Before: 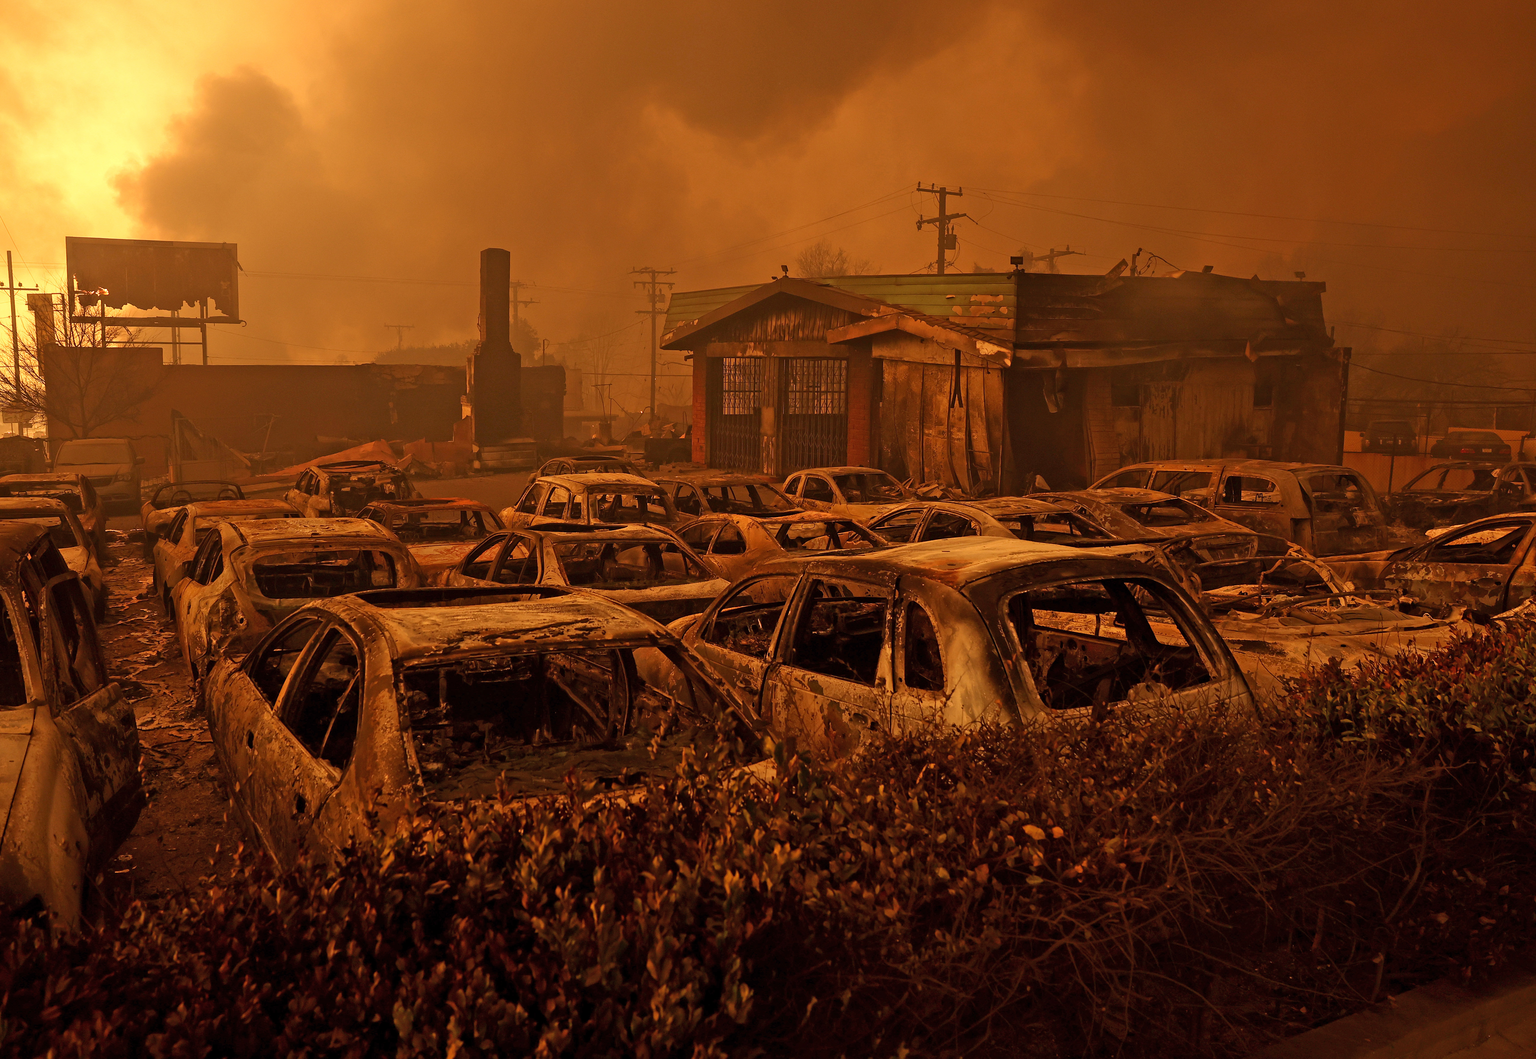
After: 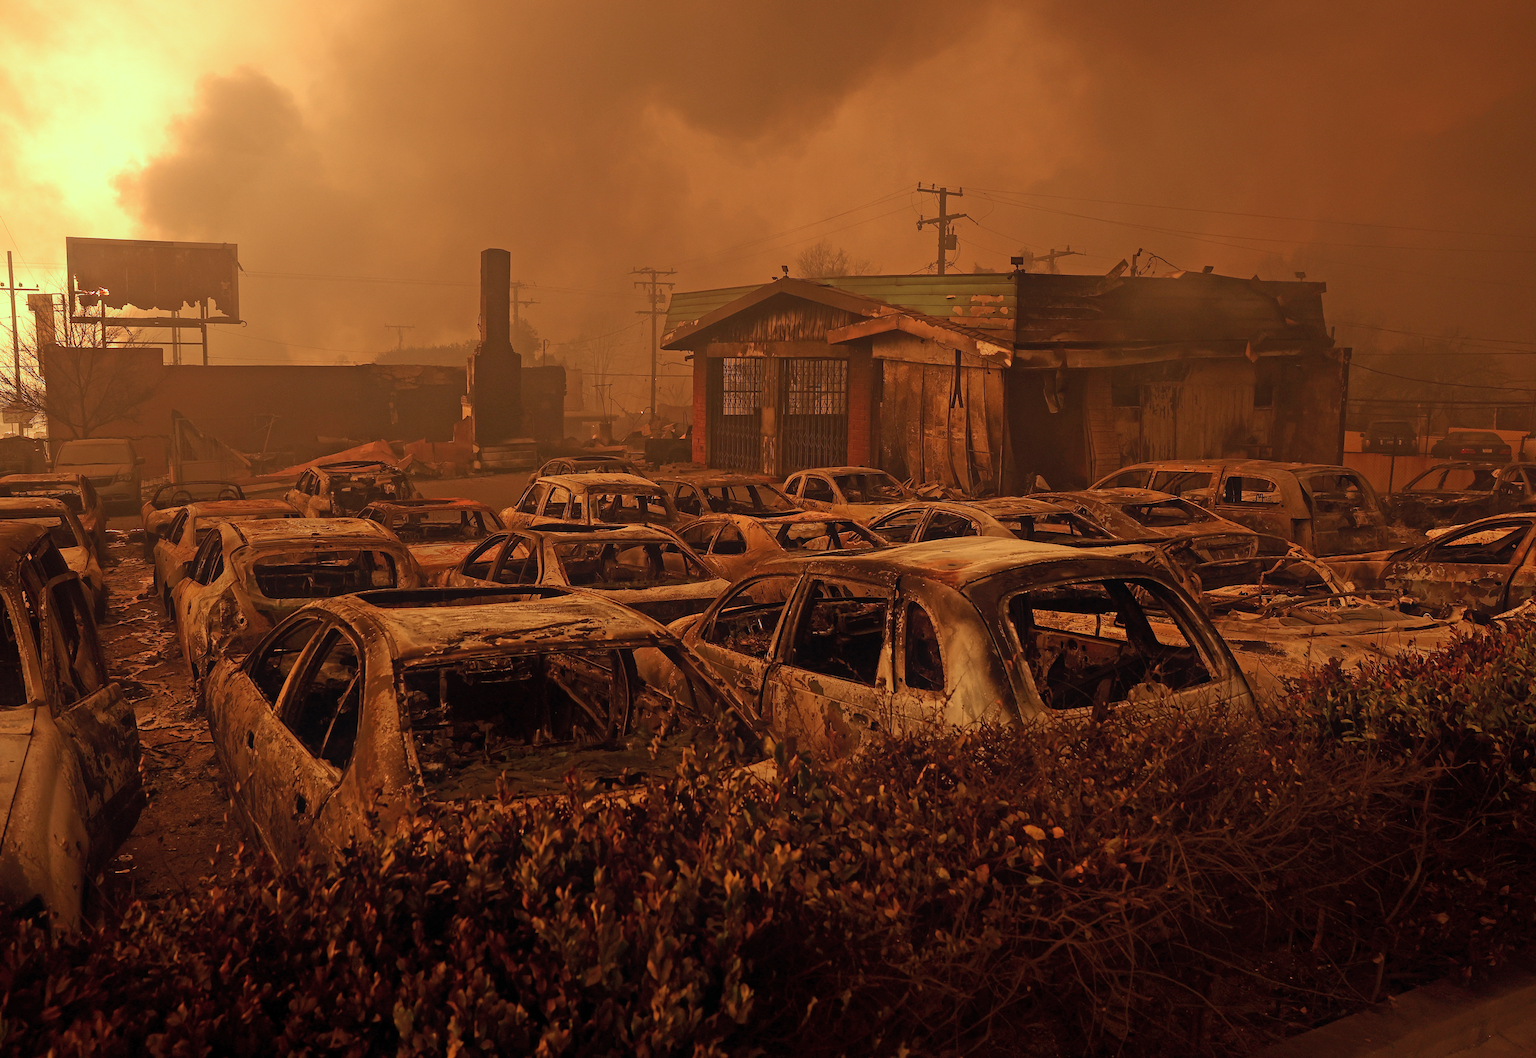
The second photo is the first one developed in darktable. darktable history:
levels: mode automatic, black 0.023%, white 99.97%, levels [0.062, 0.494, 0.925]
contrast equalizer: y [[0.439, 0.44, 0.442, 0.457, 0.493, 0.498], [0.5 ×6], [0.5 ×6], [0 ×6], [0 ×6]], mix 0.59
color correction: highlights a* -10.69, highlights b* -19.19
